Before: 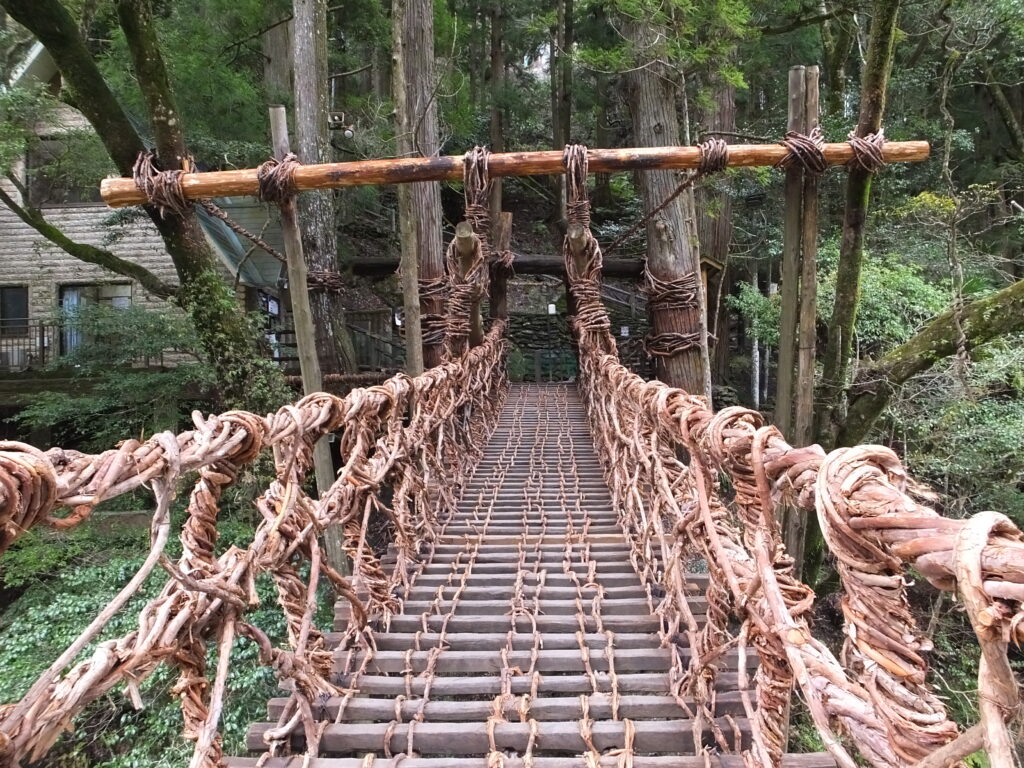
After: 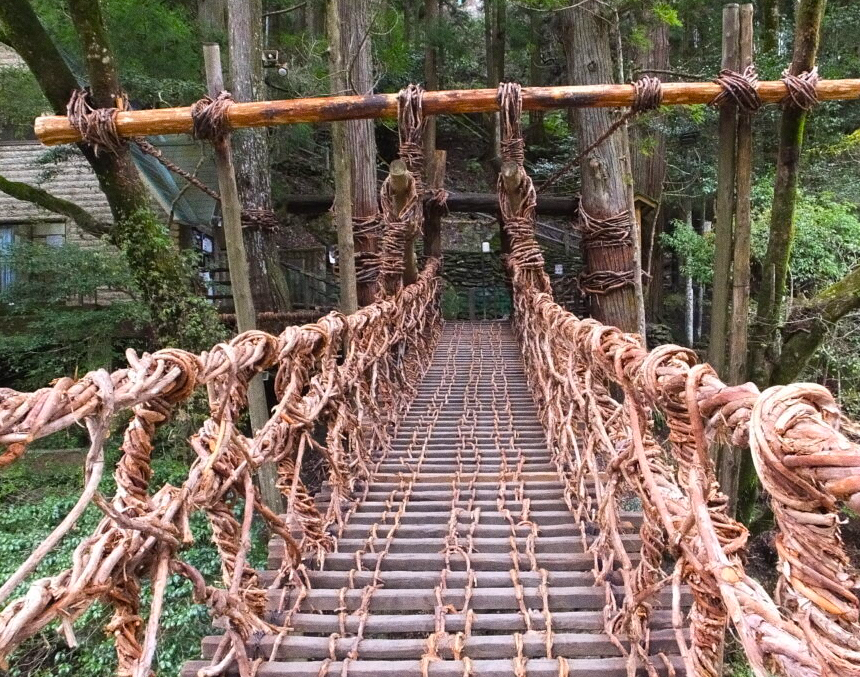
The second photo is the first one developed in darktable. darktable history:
color balance rgb: perceptual saturation grading › global saturation 20%, global vibrance 20%
crop: left 6.446%, top 8.188%, right 9.538%, bottom 3.548%
grain: on, module defaults
